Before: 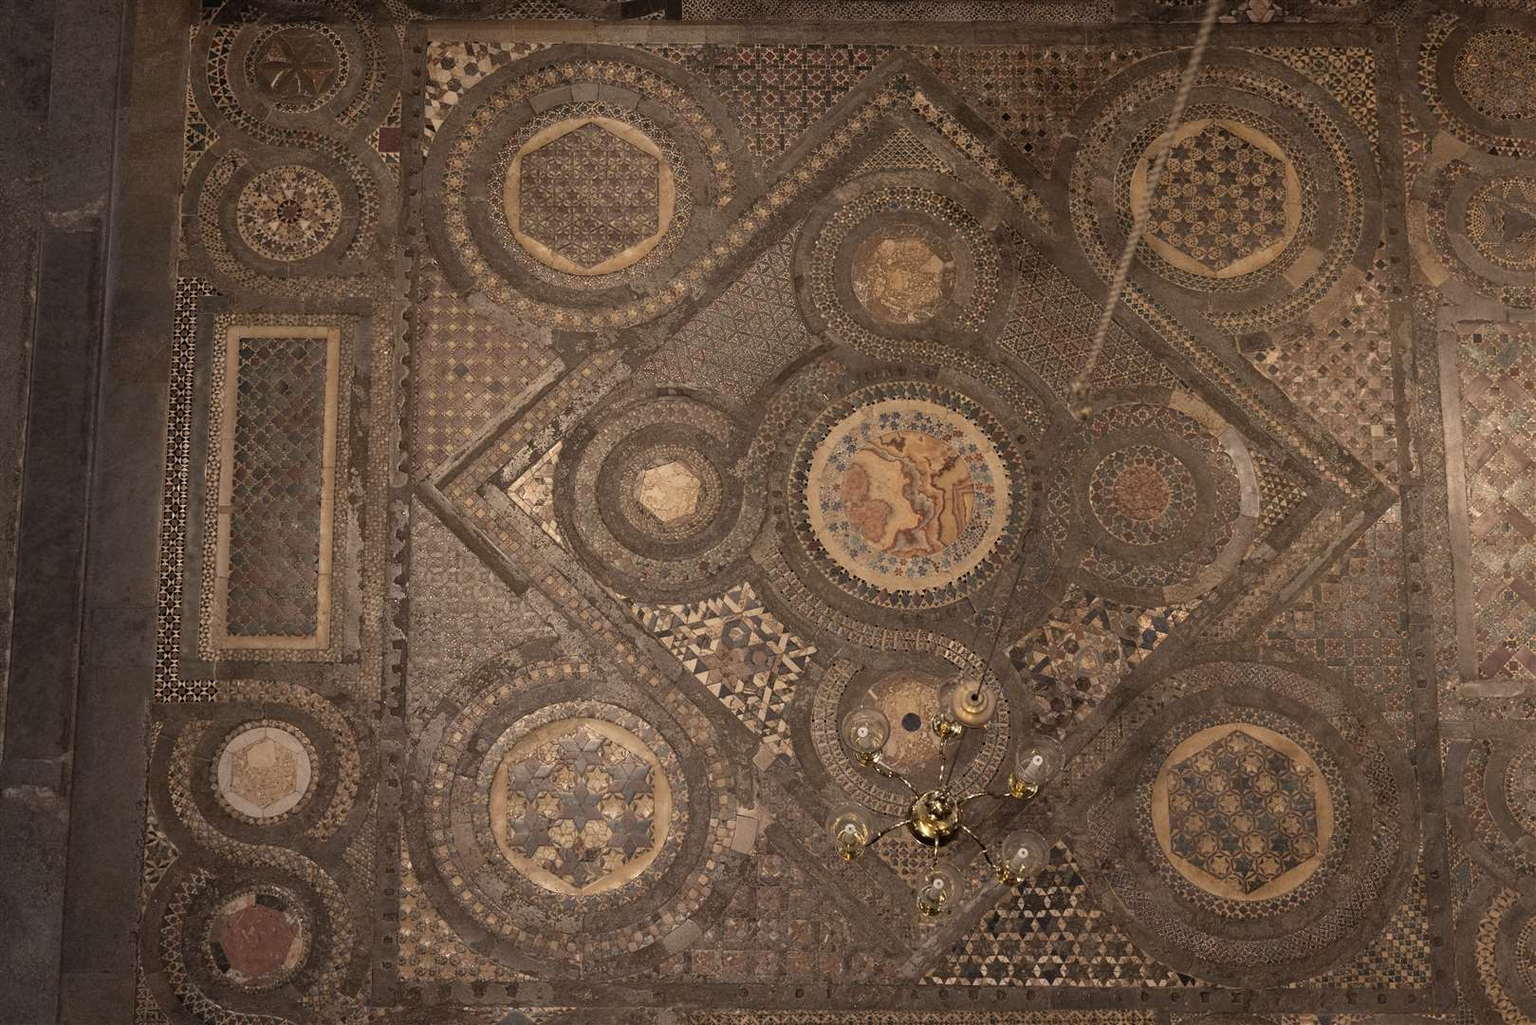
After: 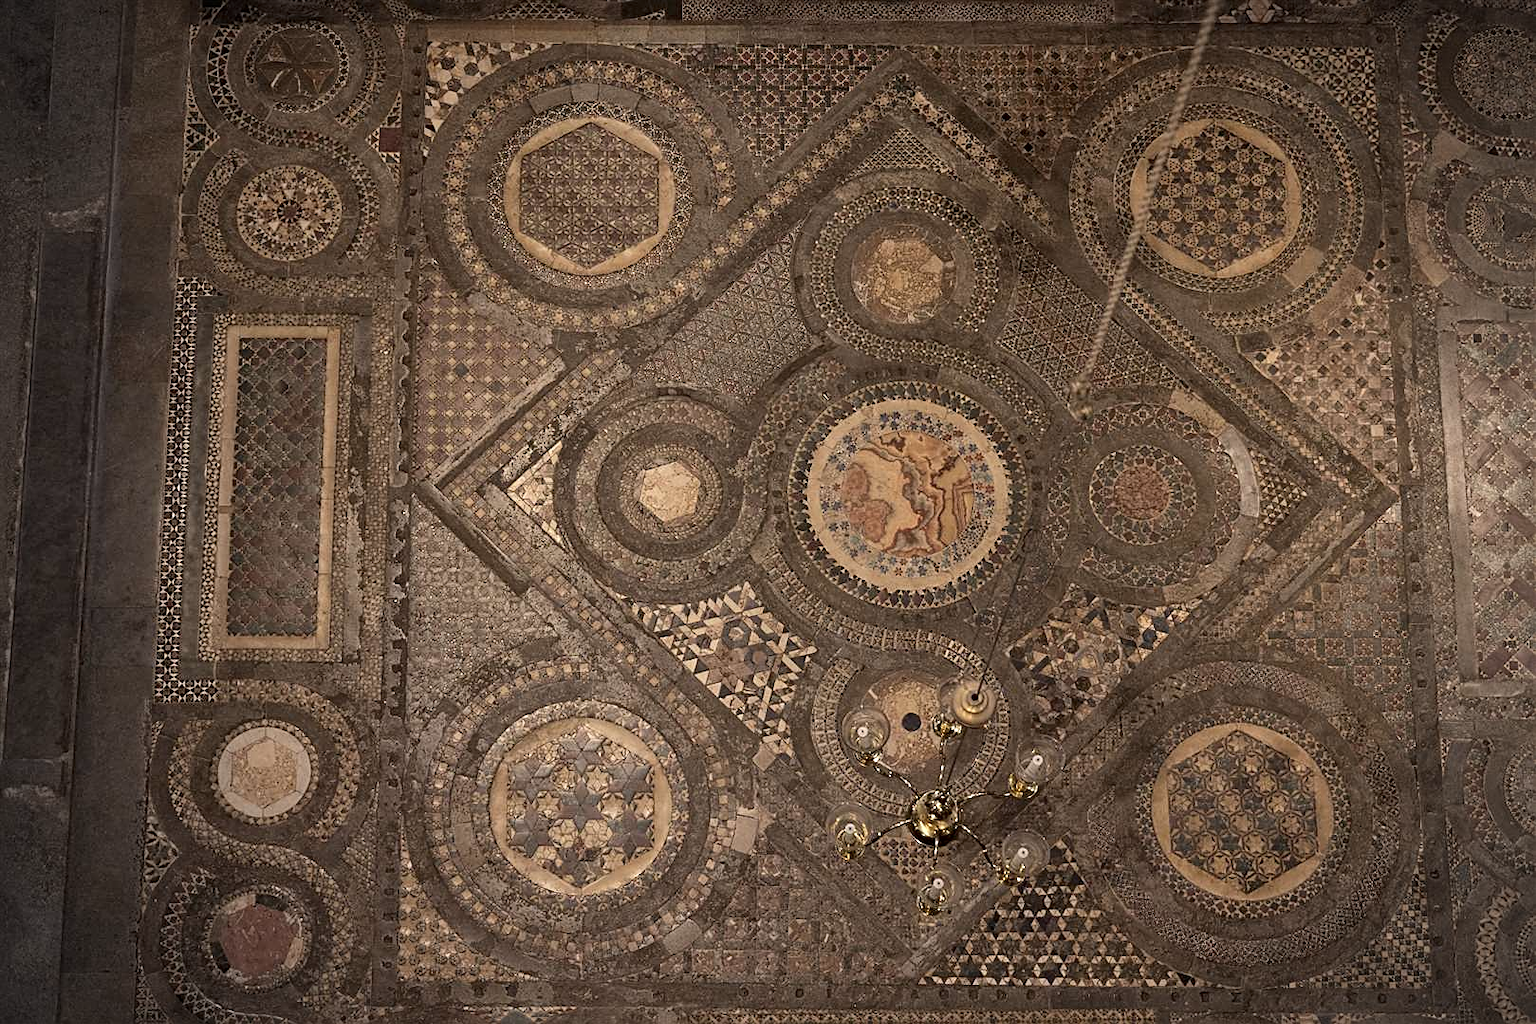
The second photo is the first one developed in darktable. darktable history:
vignetting: width/height ratio 1.094
sharpen: on, module defaults
local contrast: mode bilateral grid, contrast 20, coarseness 50, detail 132%, midtone range 0.2
